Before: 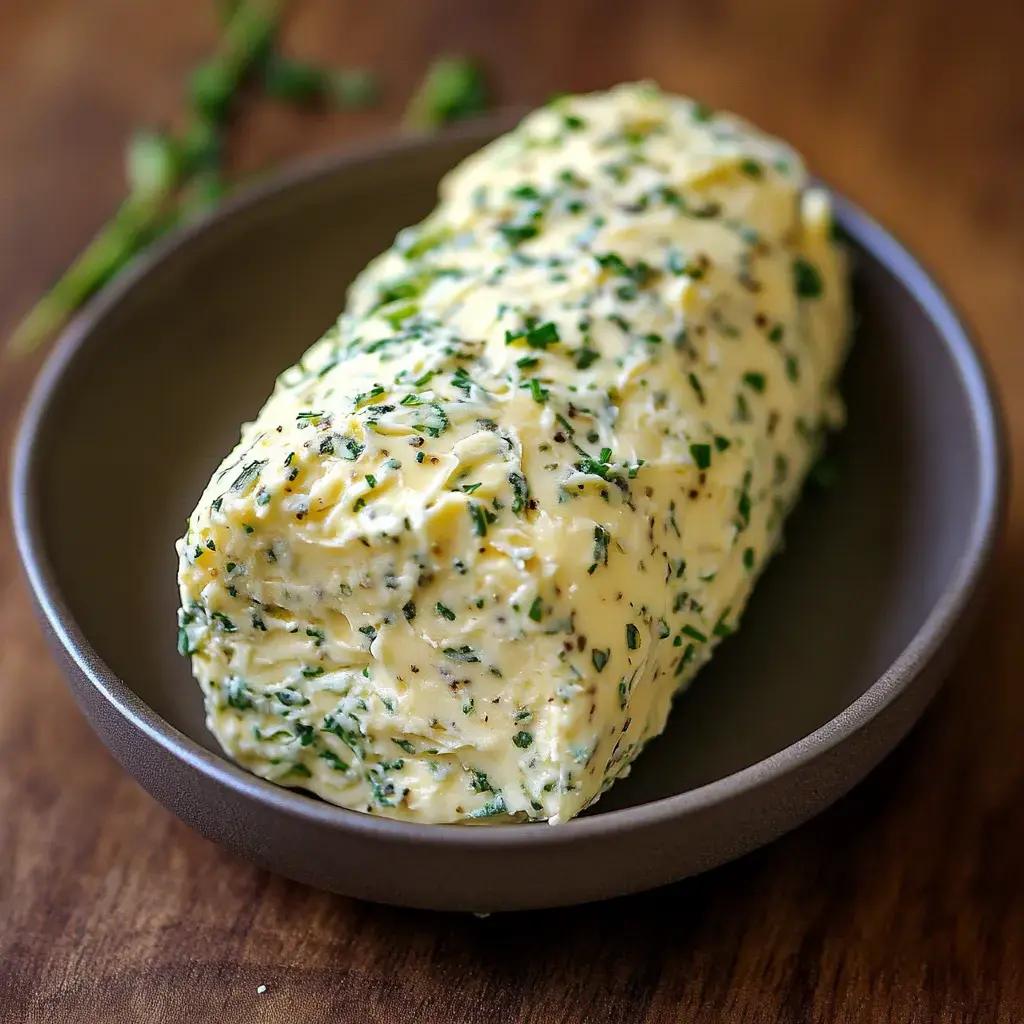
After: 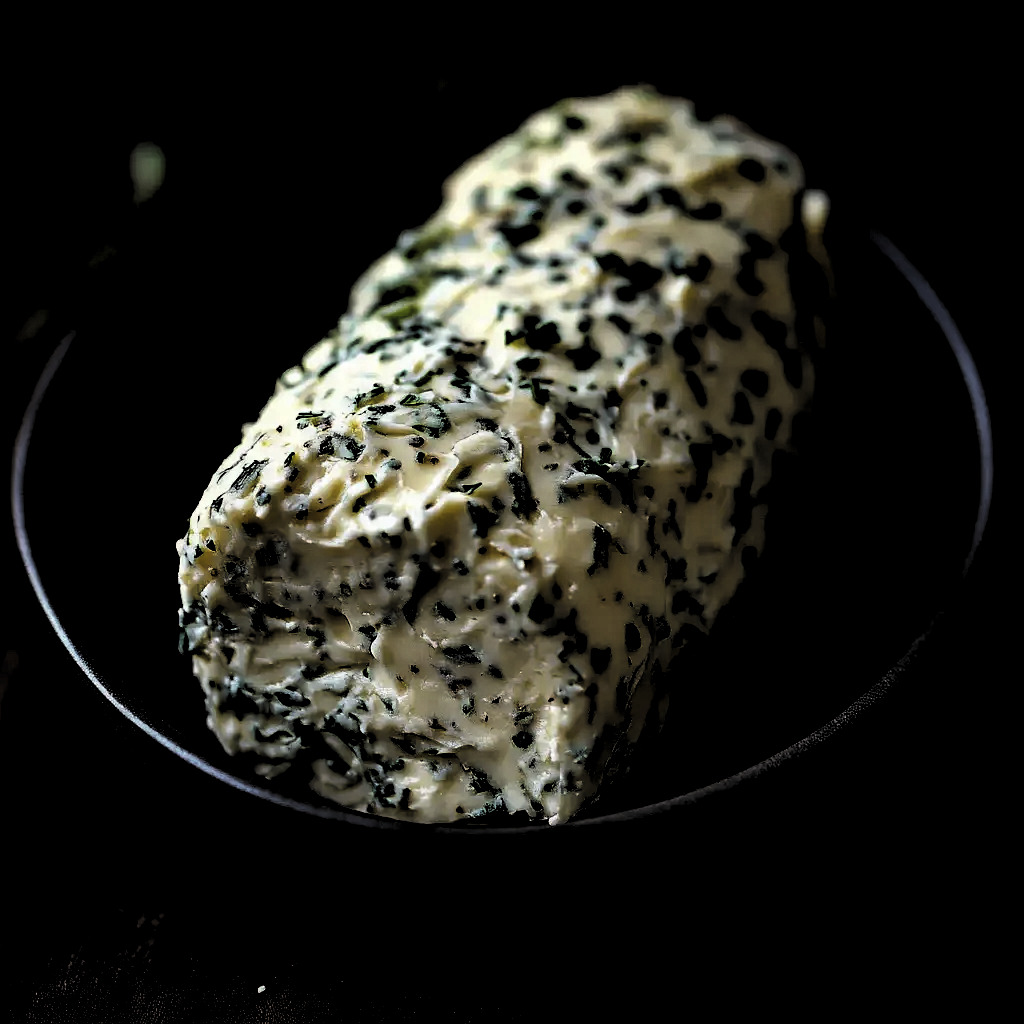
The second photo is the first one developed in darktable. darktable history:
levels: white 99.94%, levels [0.514, 0.759, 1]
